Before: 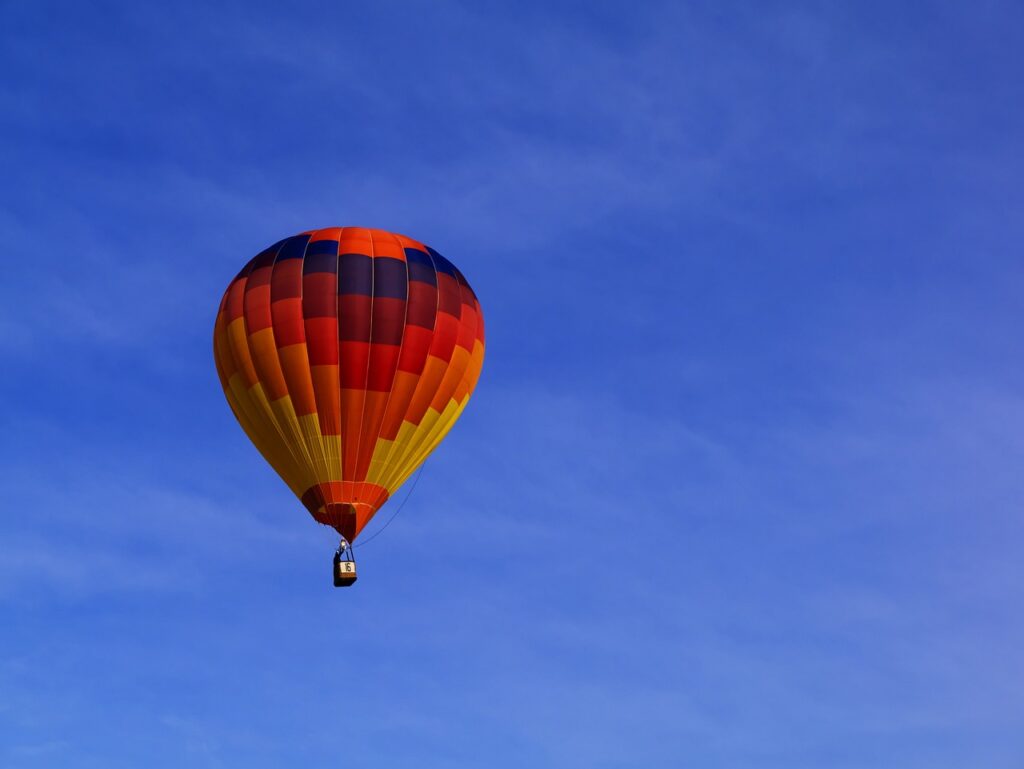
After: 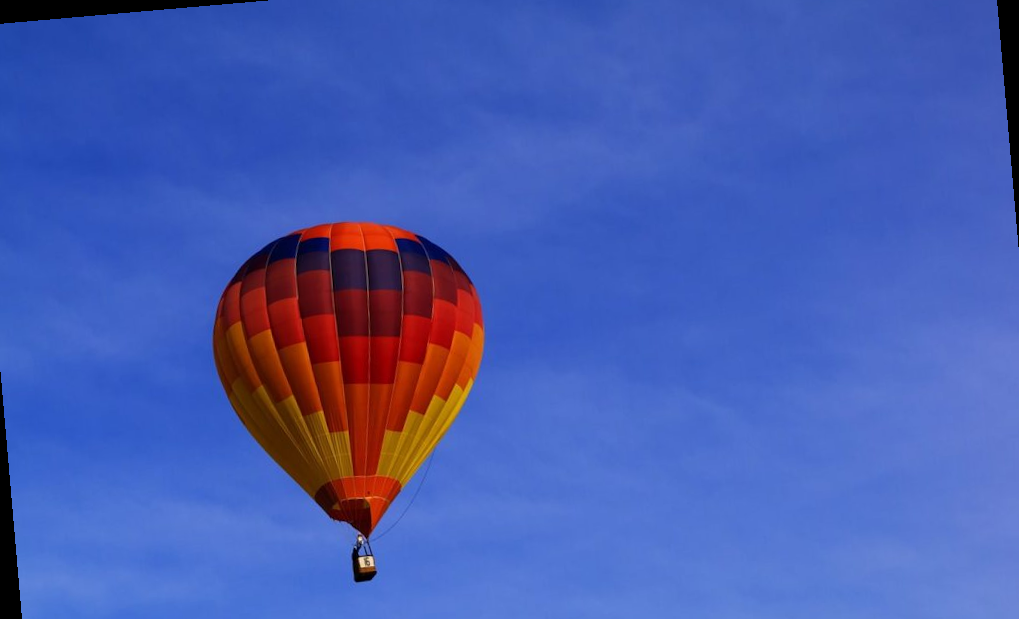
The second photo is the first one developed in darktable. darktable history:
rotate and perspective: rotation -4.98°, automatic cropping off
crop: left 2.737%, top 7.287%, right 3.421%, bottom 20.179%
